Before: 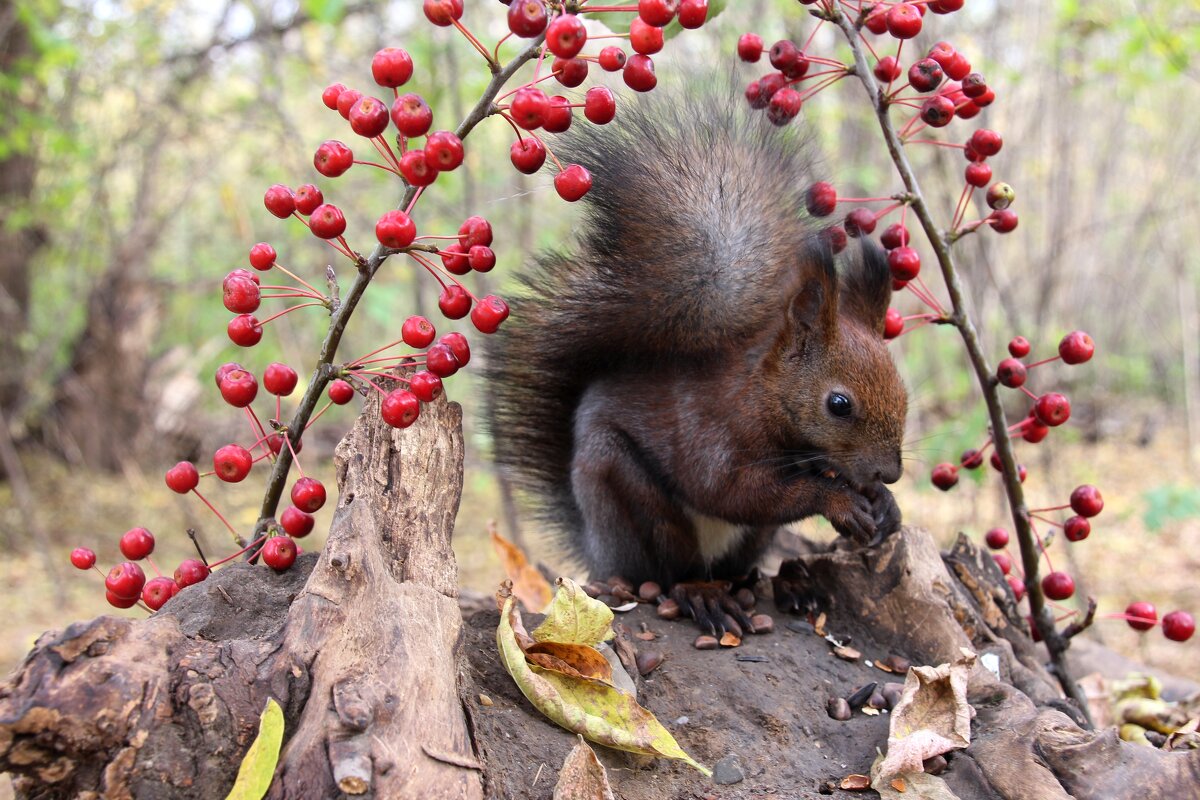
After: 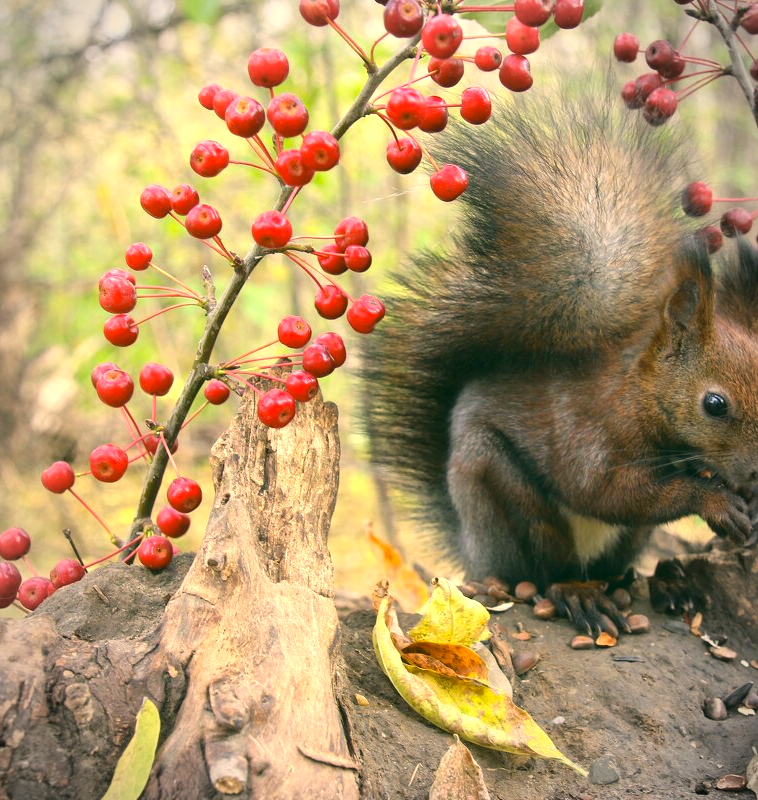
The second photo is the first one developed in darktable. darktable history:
exposure: black level correction 0, exposure 0.691 EV, compensate highlight preservation false
crop: left 10.406%, right 26.384%
contrast brightness saturation: contrast -0.105, brightness 0.054, saturation 0.078
color correction: highlights a* 4.81, highlights b* 24.87, shadows a* -15.72, shadows b* 3.9
vignetting: automatic ratio true
